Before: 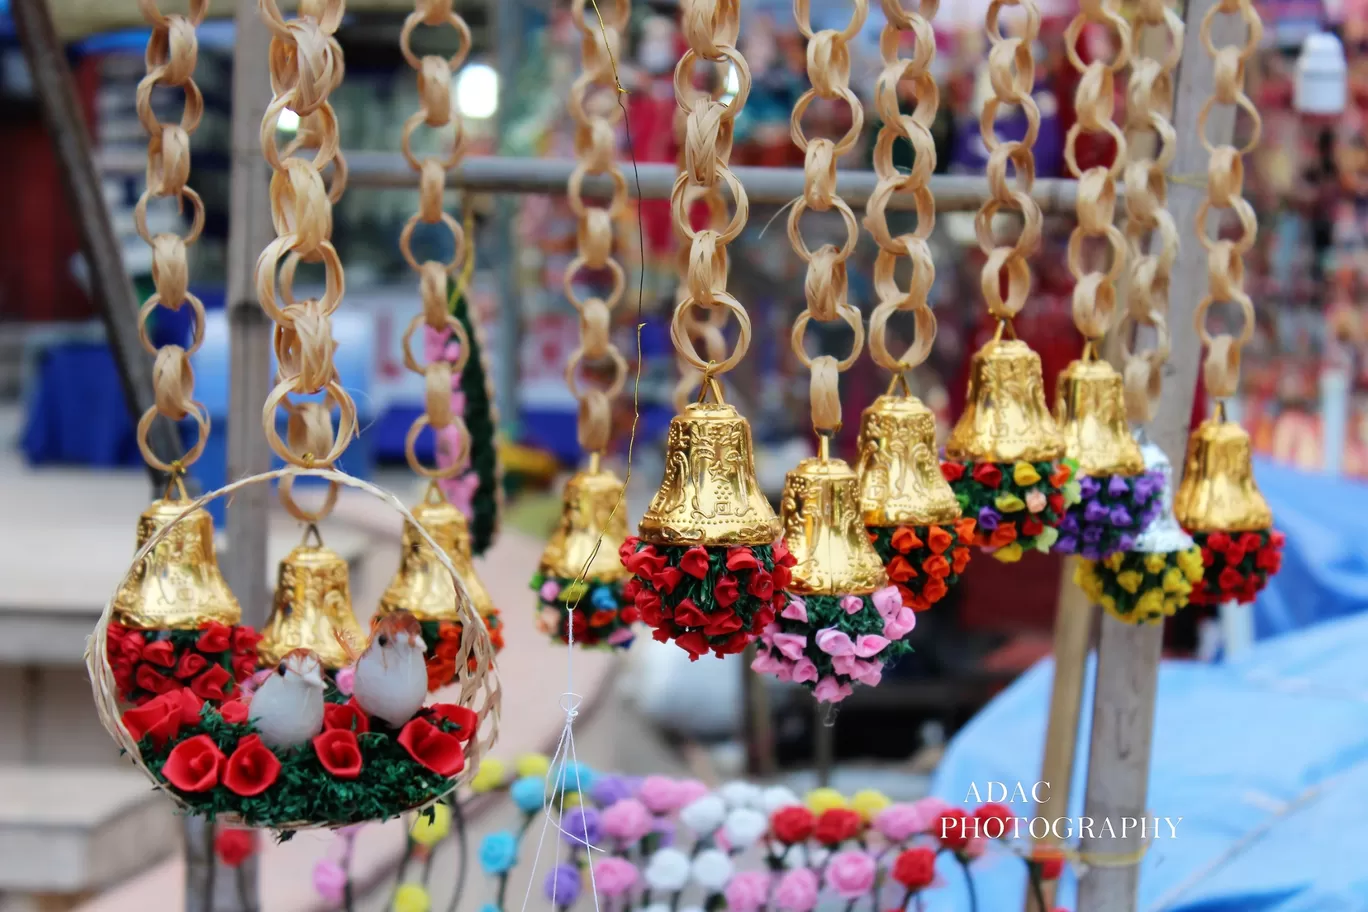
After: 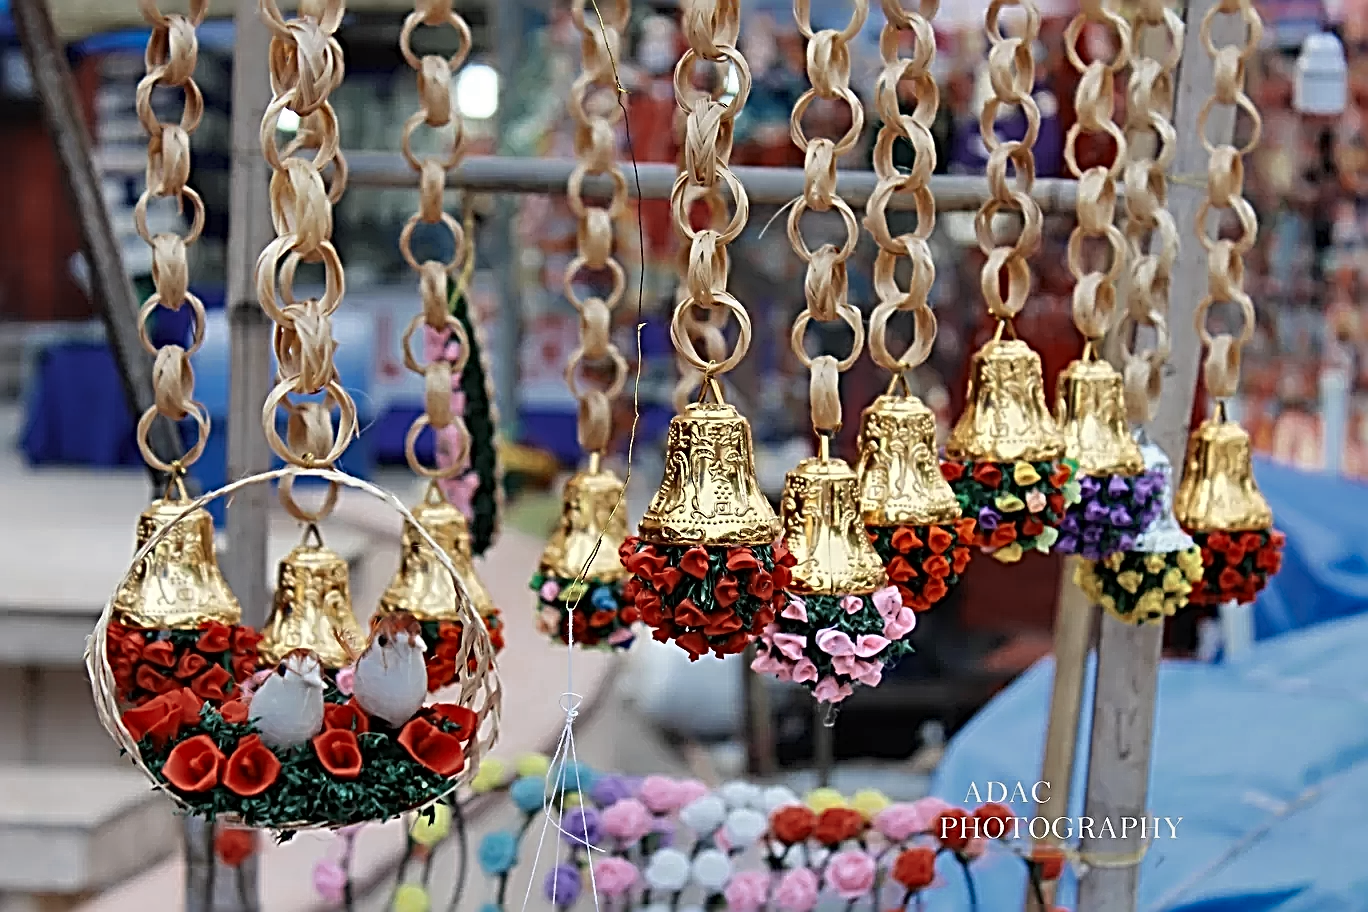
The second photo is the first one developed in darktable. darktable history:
color zones: curves: ch0 [(0, 0.5) (0.125, 0.4) (0.25, 0.5) (0.375, 0.4) (0.5, 0.4) (0.625, 0.35) (0.75, 0.35) (0.875, 0.5)]; ch1 [(0, 0.35) (0.125, 0.45) (0.25, 0.35) (0.375, 0.35) (0.5, 0.35) (0.625, 0.35) (0.75, 0.45) (0.875, 0.35)]; ch2 [(0, 0.6) (0.125, 0.5) (0.25, 0.5) (0.375, 0.6) (0.5, 0.6) (0.625, 0.5) (0.75, 0.5) (0.875, 0.5)]
shadows and highlights: shadows 59.47, soften with gaussian
sharpen: radius 3.171, amount 1.72
